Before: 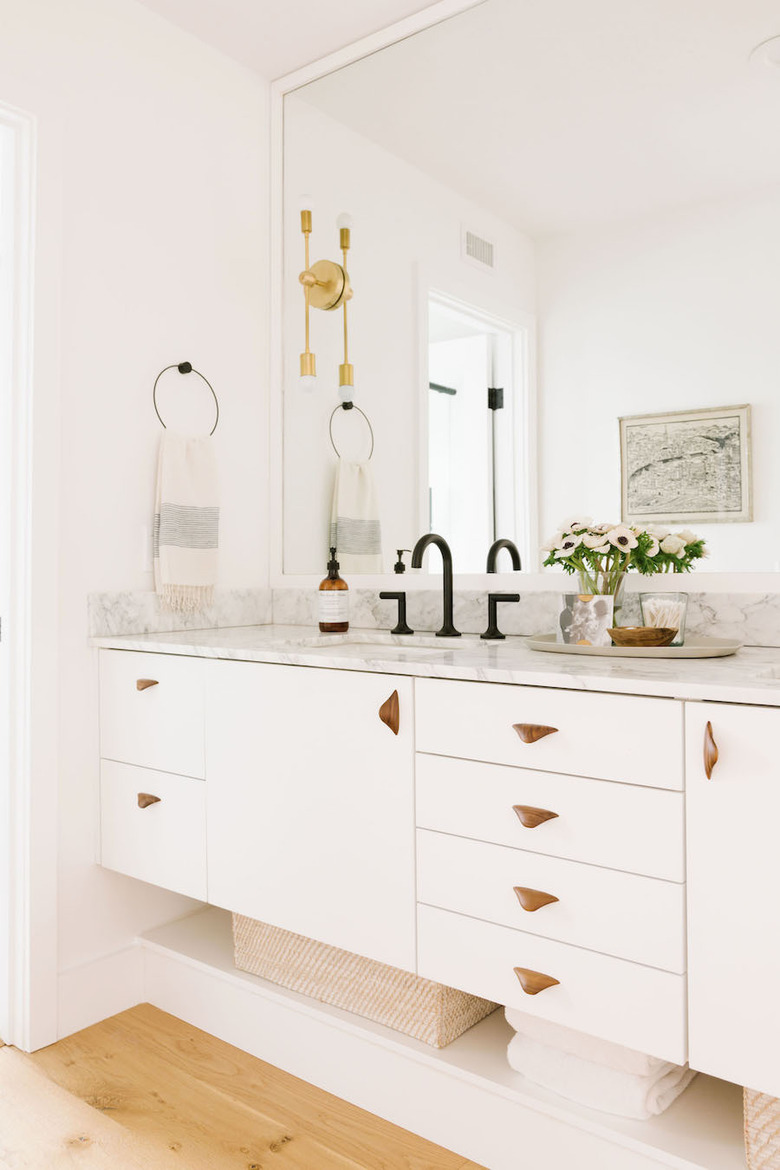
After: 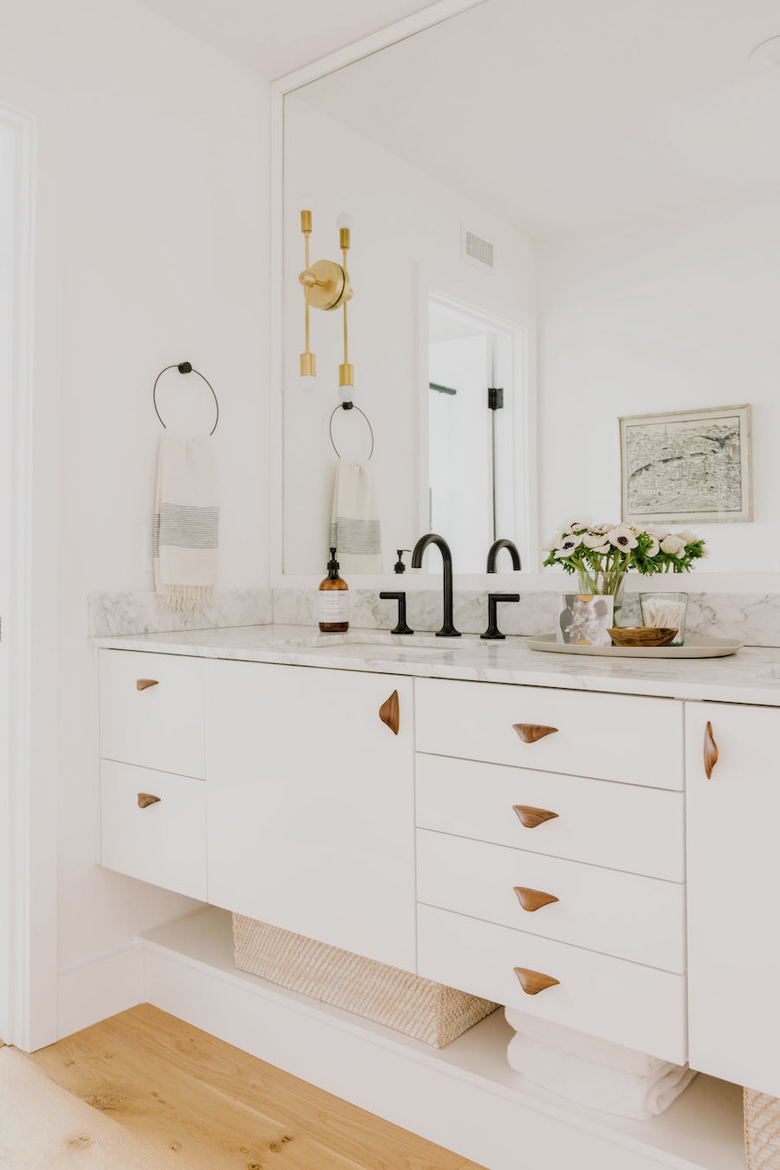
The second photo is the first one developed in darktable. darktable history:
exposure: compensate exposure bias true, compensate highlight preservation false
filmic rgb: black relative exposure -7.87 EV, white relative exposure 4.16 EV, hardness 4.03, latitude 51.86%, contrast 1.008, shadows ↔ highlights balance 5.64%
local contrast: on, module defaults
